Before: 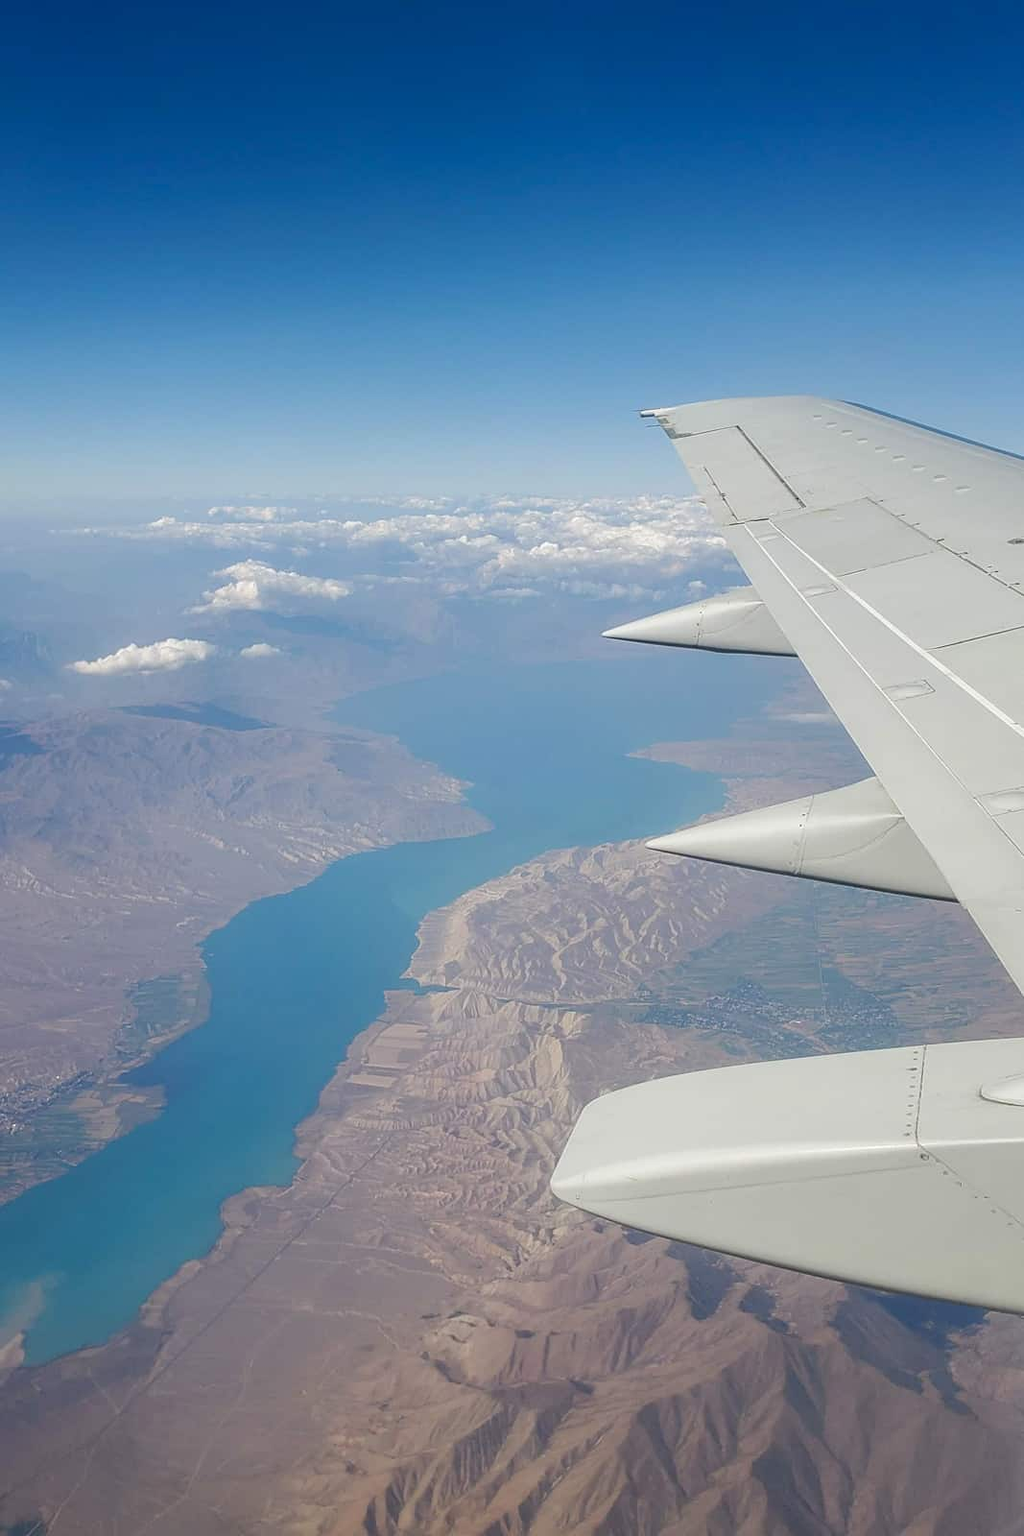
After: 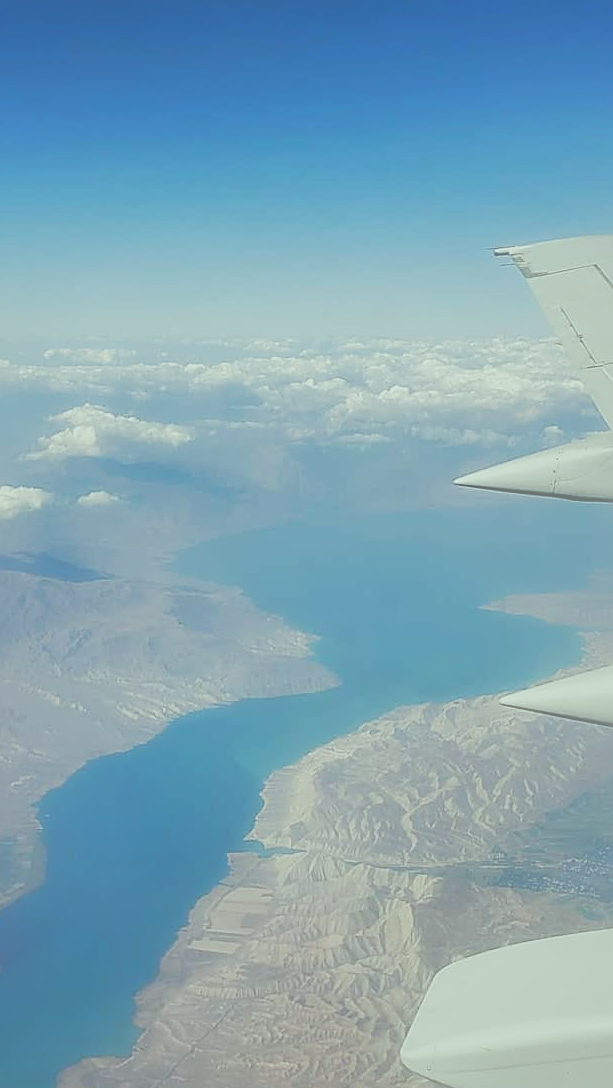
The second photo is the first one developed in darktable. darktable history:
color correction: highlights a* -8.33, highlights b* 3.13
haze removal: strength -0.893, distance 0.223, compatibility mode true, adaptive false
crop: left 16.226%, top 11.25%, right 26.283%, bottom 20.713%
base curve: curves: ch0 [(0, 0) (0.257, 0.25) (0.482, 0.586) (0.757, 0.871) (1, 1)], preserve colors none
sharpen: on, module defaults
shadows and highlights: on, module defaults
contrast brightness saturation: contrast -0.115
